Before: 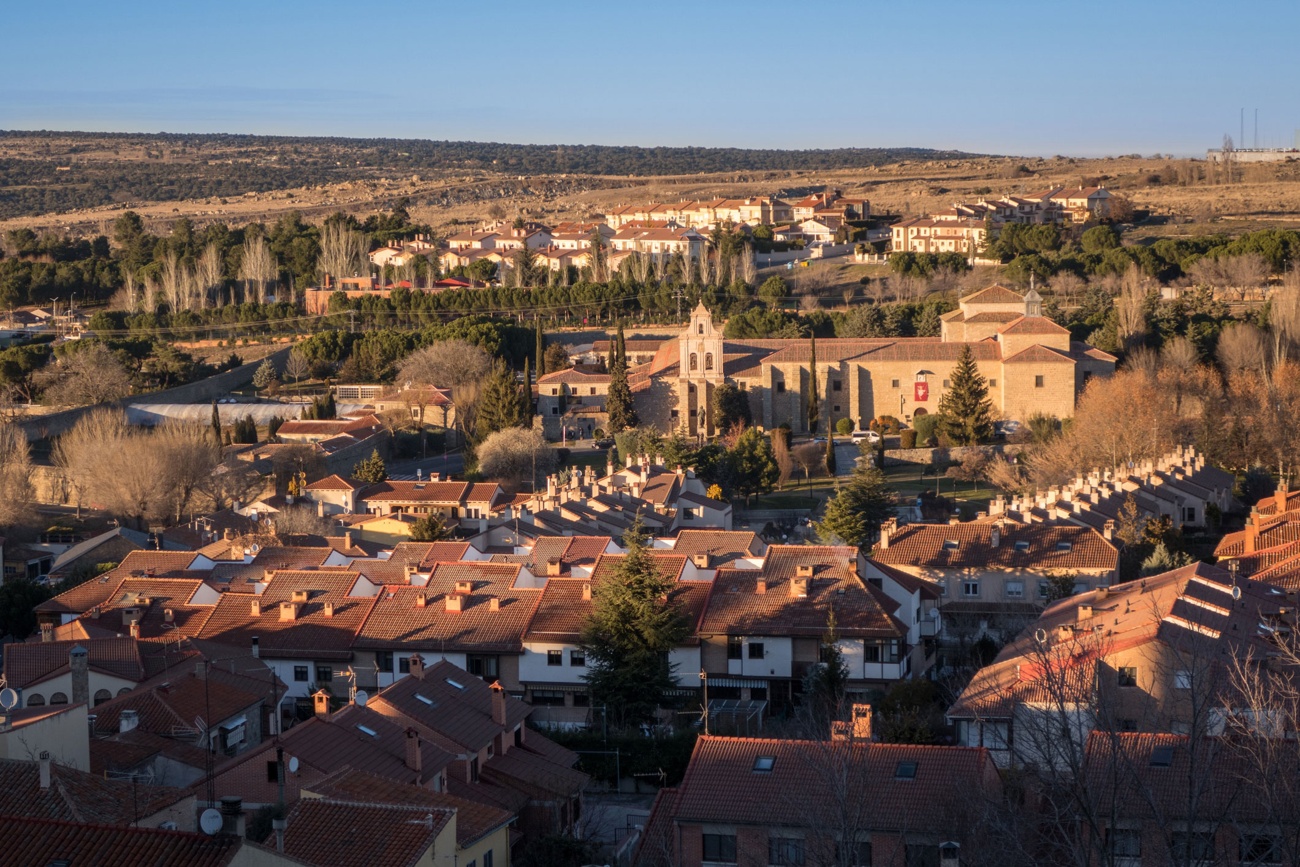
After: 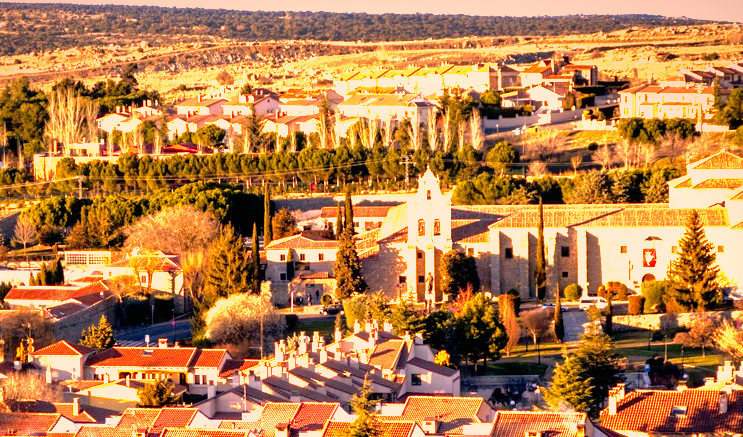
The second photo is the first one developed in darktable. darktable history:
crop: left 20.932%, top 15.471%, right 21.848%, bottom 34.081%
tone equalizer: -7 EV -0.63 EV, -6 EV 1 EV, -5 EV -0.45 EV, -4 EV 0.43 EV, -3 EV 0.41 EV, -2 EV 0.15 EV, -1 EV -0.15 EV, +0 EV -0.39 EV, smoothing diameter 25%, edges refinement/feathering 10, preserve details guided filter
color correction: highlights a* 21.88, highlights b* 22.25
vignetting: fall-off start 97.52%, fall-off radius 100%, brightness -0.574, saturation 0, center (-0.027, 0.404), width/height ratio 1.368, unbound false
tone curve: curves: ch0 [(0, 0) (0.003, 0.01) (0.011, 0.011) (0.025, 0.008) (0.044, 0.007) (0.069, 0.006) (0.1, 0.005) (0.136, 0.015) (0.177, 0.094) (0.224, 0.241) (0.277, 0.369) (0.335, 0.5) (0.399, 0.648) (0.468, 0.811) (0.543, 0.975) (0.623, 0.989) (0.709, 0.989) (0.801, 0.99) (0.898, 0.99) (1, 1)], preserve colors none
